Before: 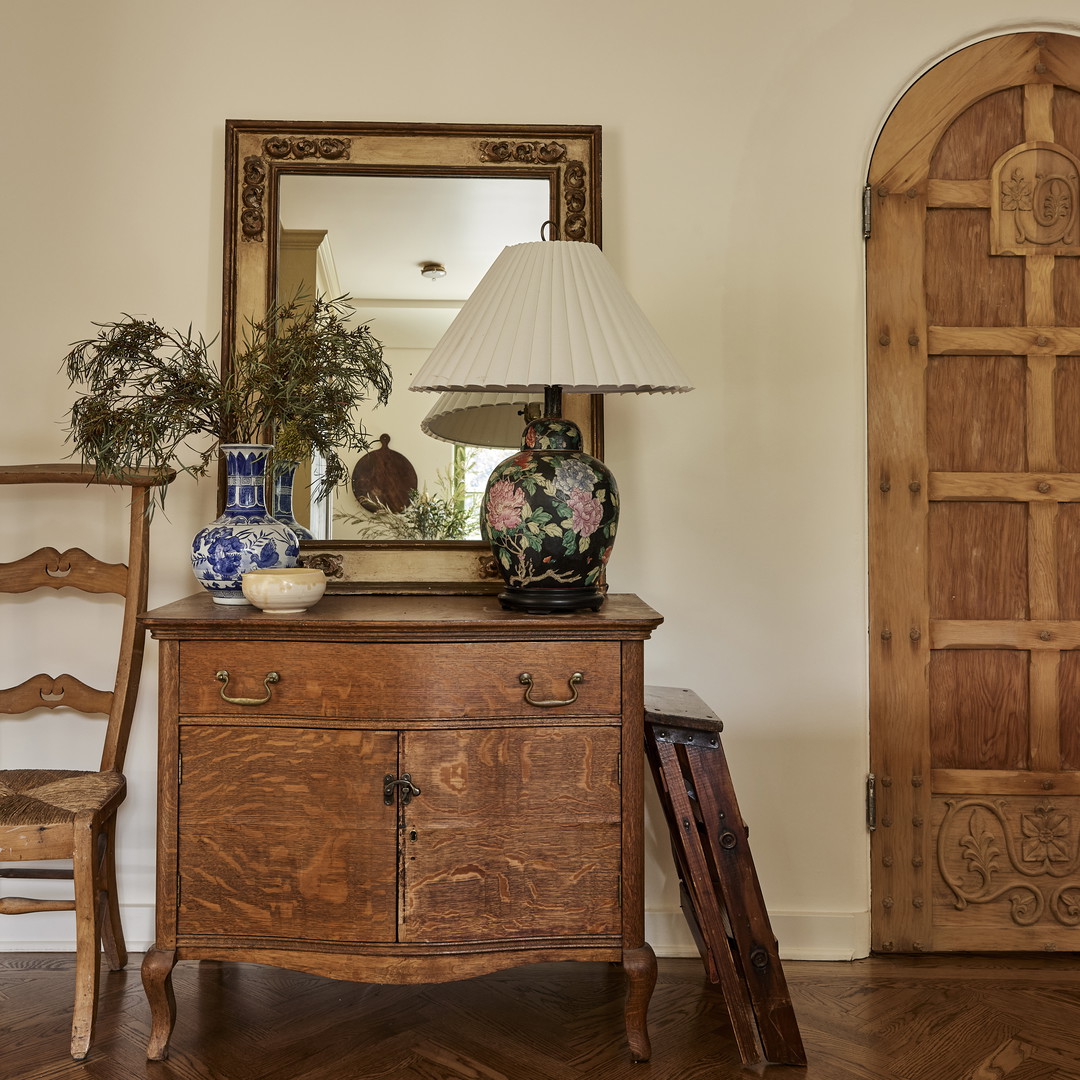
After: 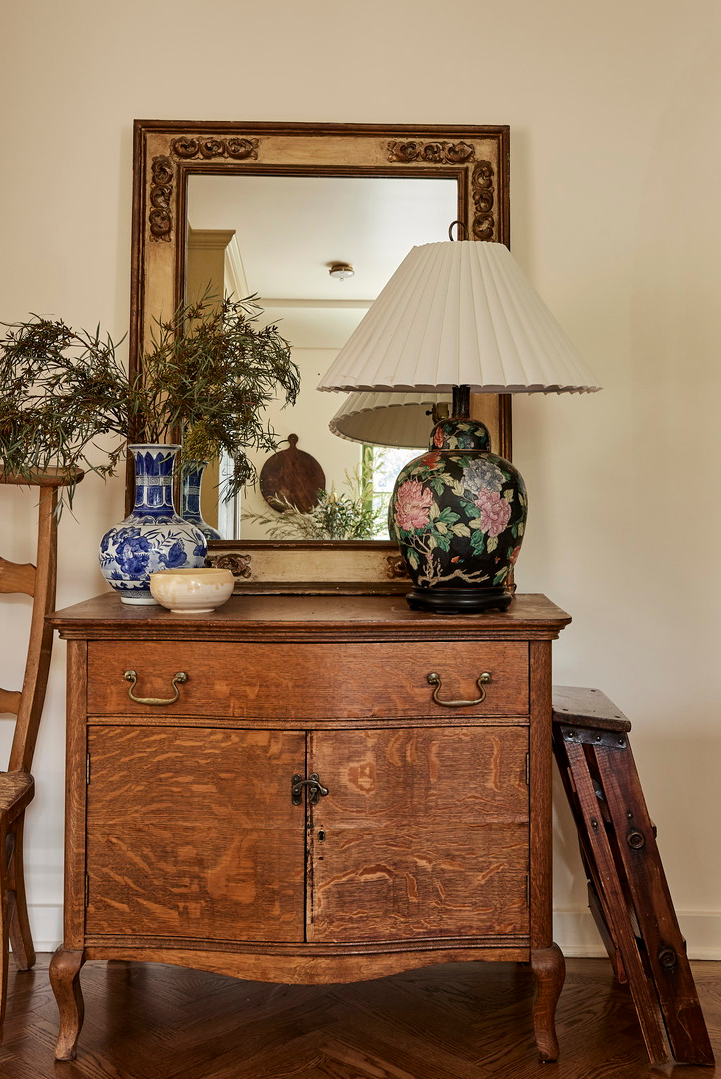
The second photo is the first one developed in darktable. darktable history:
crop and rotate: left 8.571%, right 24.585%
